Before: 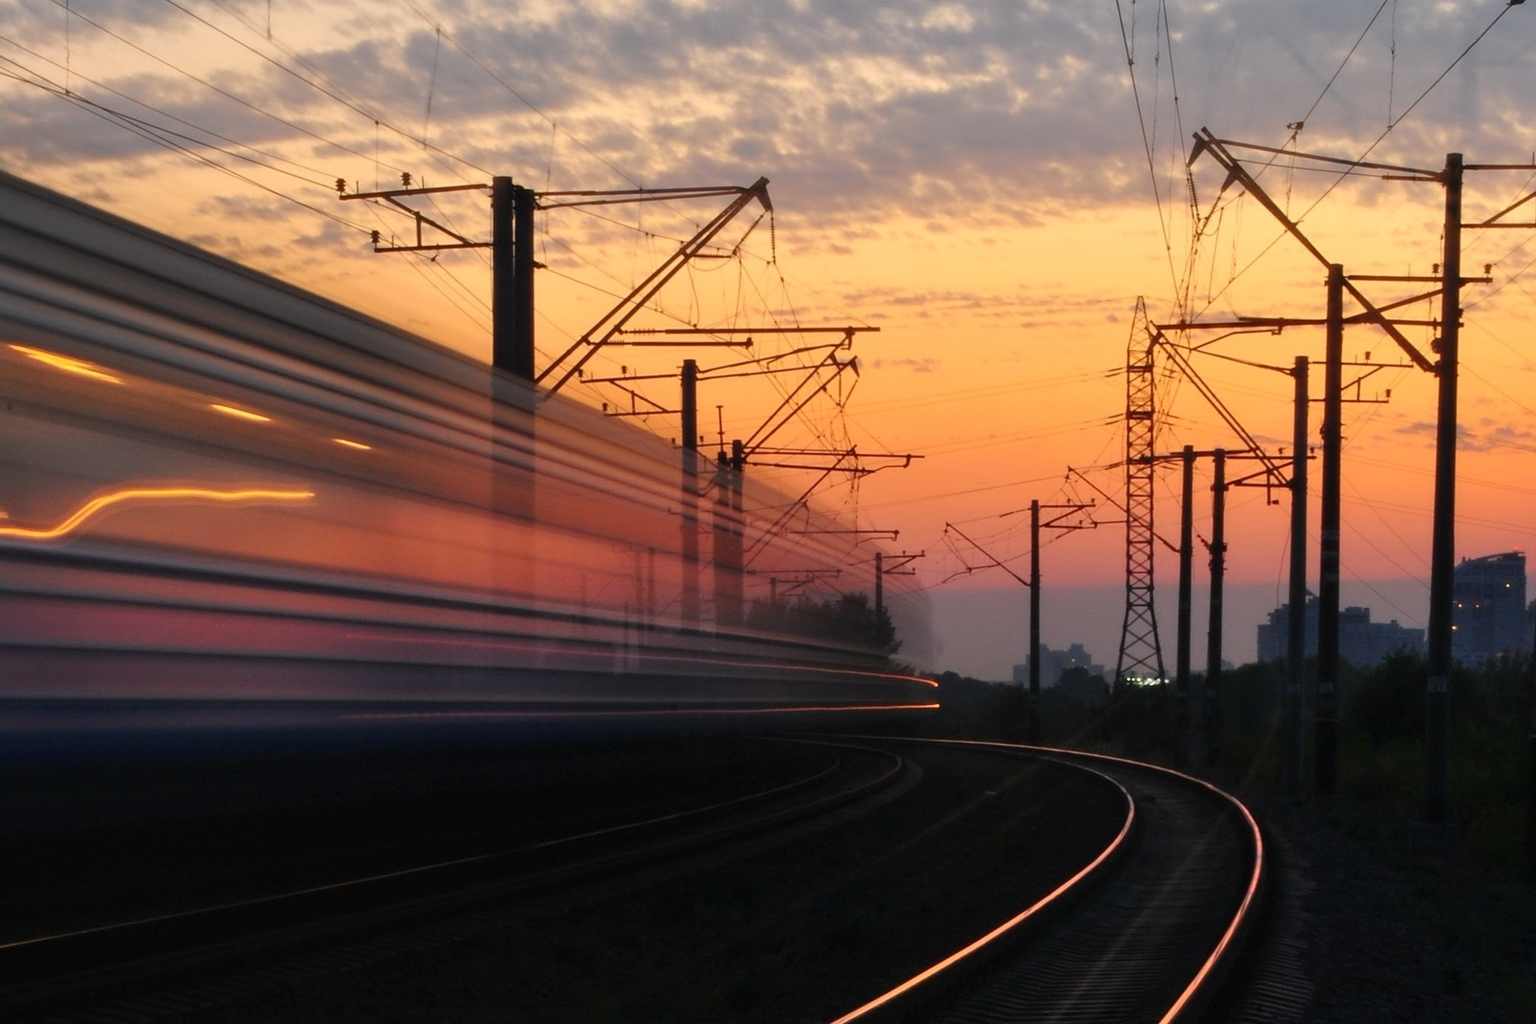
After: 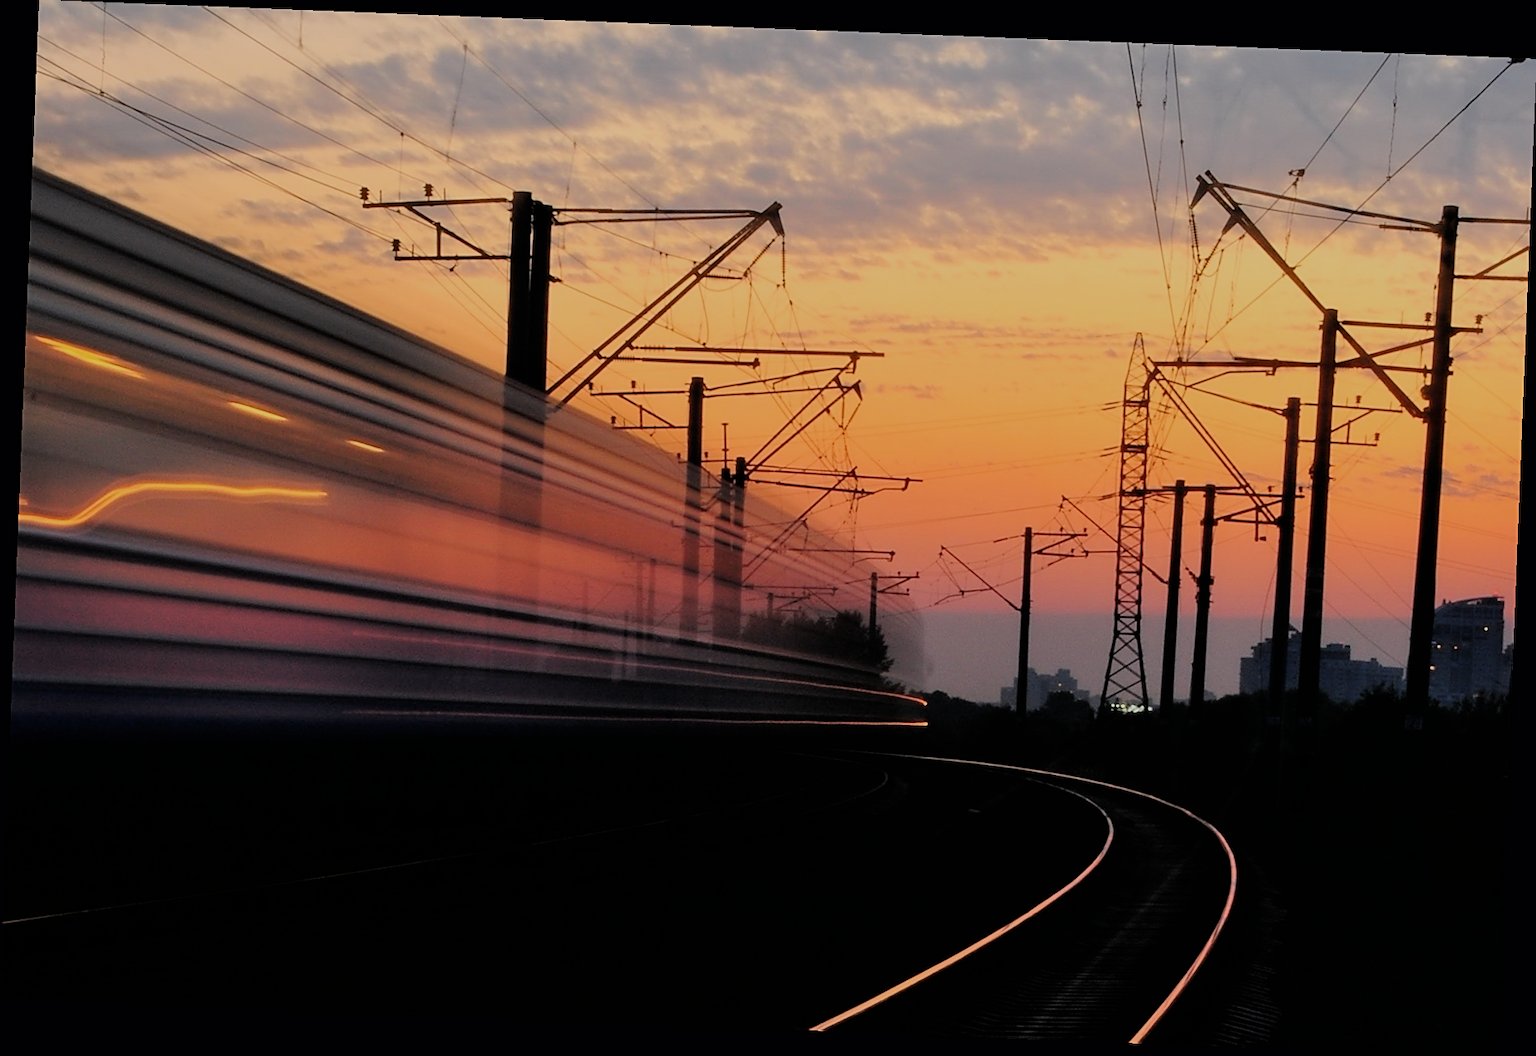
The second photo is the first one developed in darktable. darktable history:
tone equalizer: on, module defaults
filmic rgb: black relative exposure -6.15 EV, white relative exposure 6.96 EV, hardness 2.23, color science v6 (2022)
rotate and perspective: rotation 2.27°, automatic cropping off
sharpen: on, module defaults
